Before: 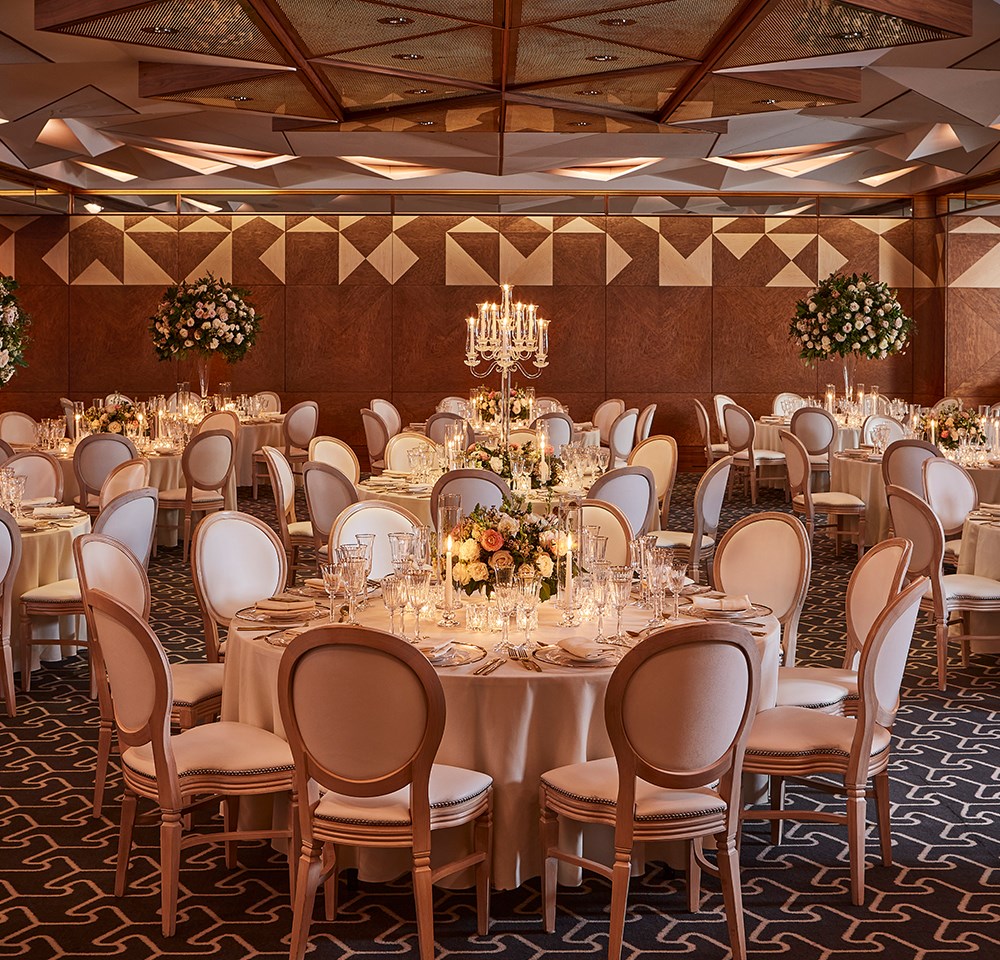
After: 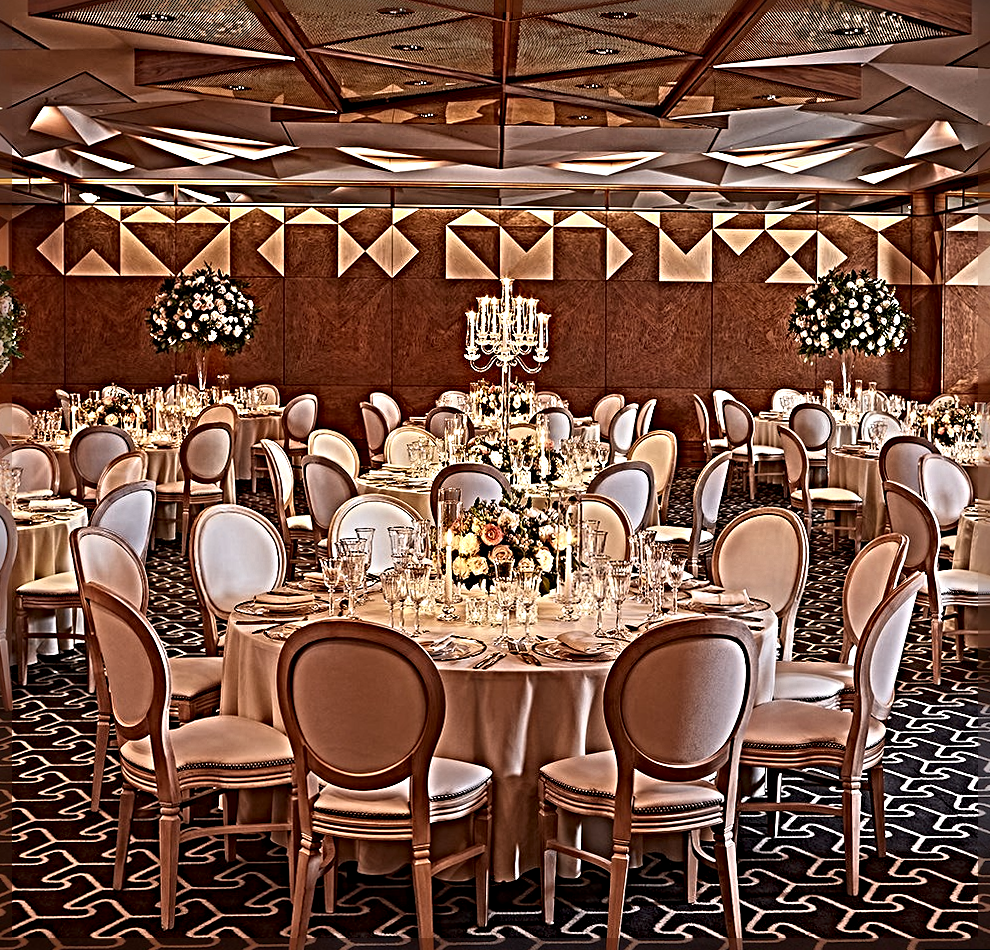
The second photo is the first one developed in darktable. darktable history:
sharpen: radius 6.3, amount 1.8, threshold 0
rotate and perspective: rotation 0.174°, lens shift (vertical) 0.013, lens shift (horizontal) 0.019, shear 0.001, automatic cropping original format, crop left 0.007, crop right 0.991, crop top 0.016, crop bottom 0.997
shadows and highlights: shadows 0, highlights 40
graduated density: rotation -180°, offset 24.95
